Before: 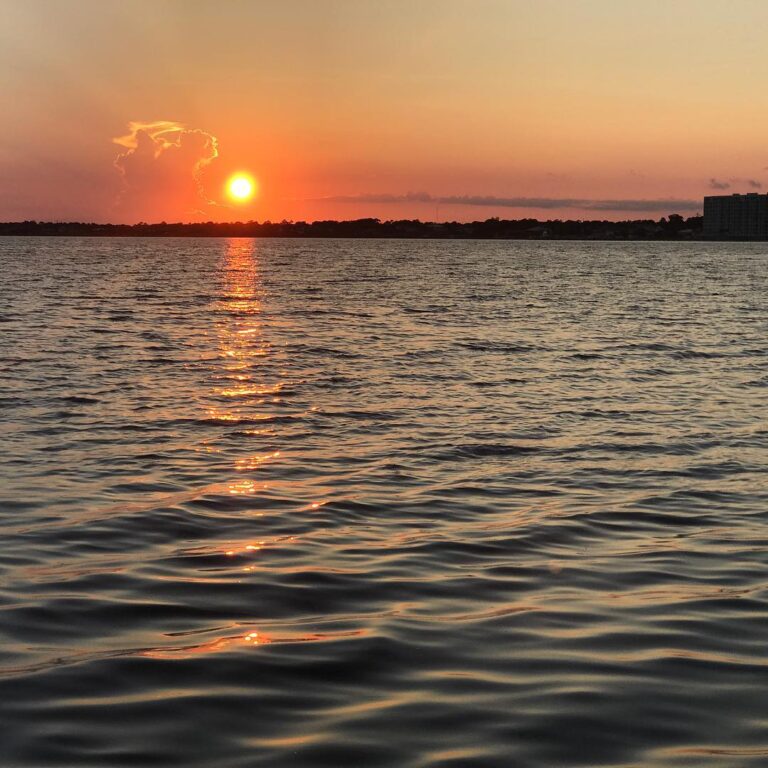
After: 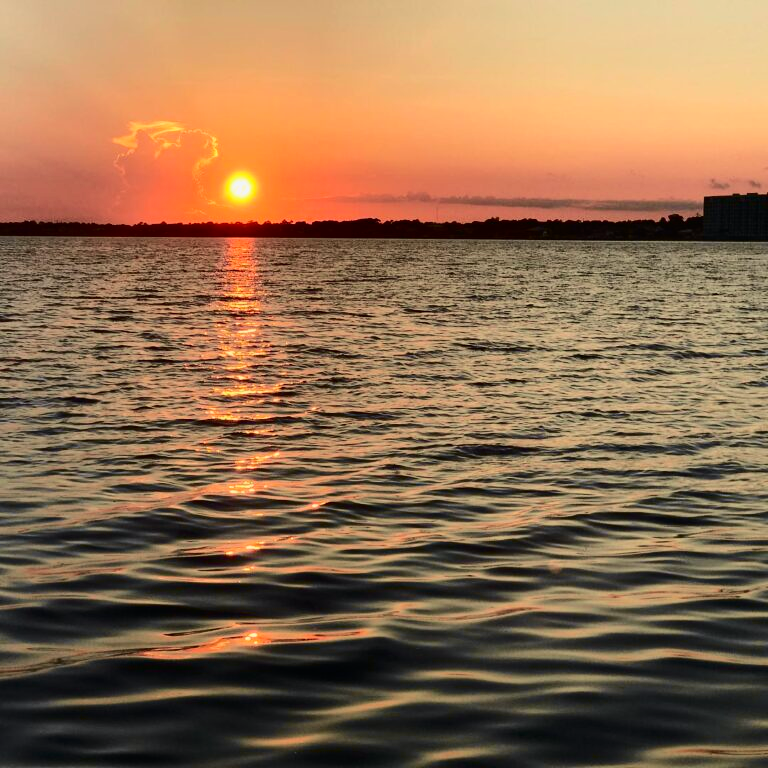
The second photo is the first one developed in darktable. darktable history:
color contrast: green-magenta contrast 0.96
tone curve: curves: ch0 [(0, 0) (0.058, 0.027) (0.214, 0.183) (0.295, 0.288) (0.48, 0.541) (0.658, 0.703) (0.741, 0.775) (0.844, 0.866) (0.986, 0.957)]; ch1 [(0, 0) (0.172, 0.123) (0.312, 0.296) (0.437, 0.429) (0.471, 0.469) (0.502, 0.5) (0.513, 0.515) (0.572, 0.603) (0.617, 0.653) (0.68, 0.724) (0.889, 0.924) (1, 1)]; ch2 [(0, 0) (0.411, 0.424) (0.489, 0.49) (0.502, 0.5) (0.512, 0.524) (0.549, 0.578) (0.604, 0.628) (0.709, 0.748) (1, 1)], color space Lab, independent channels, preserve colors none
contrast brightness saturation: contrast 0.14
